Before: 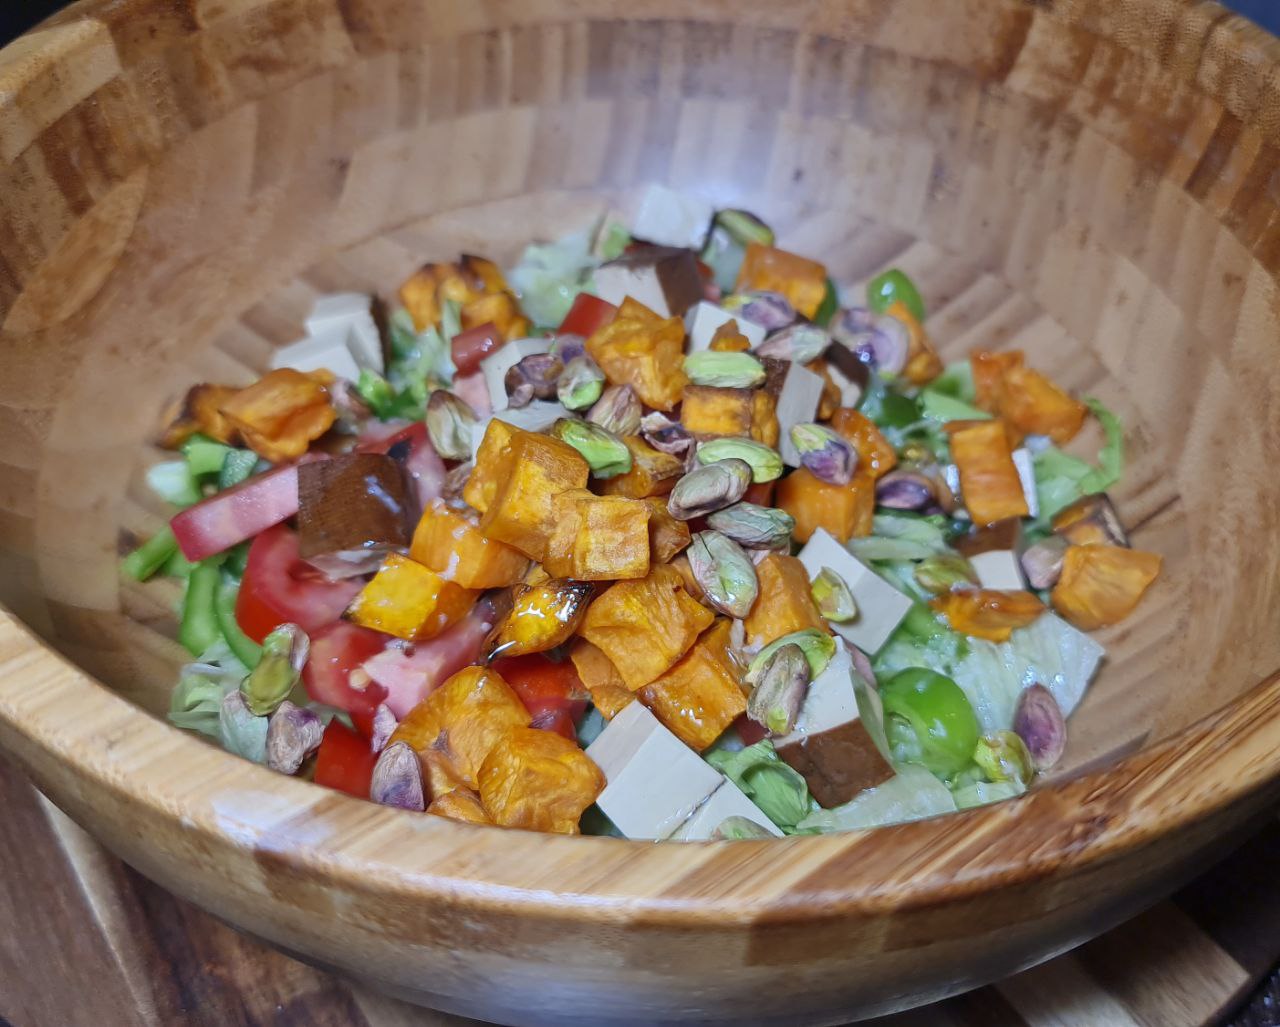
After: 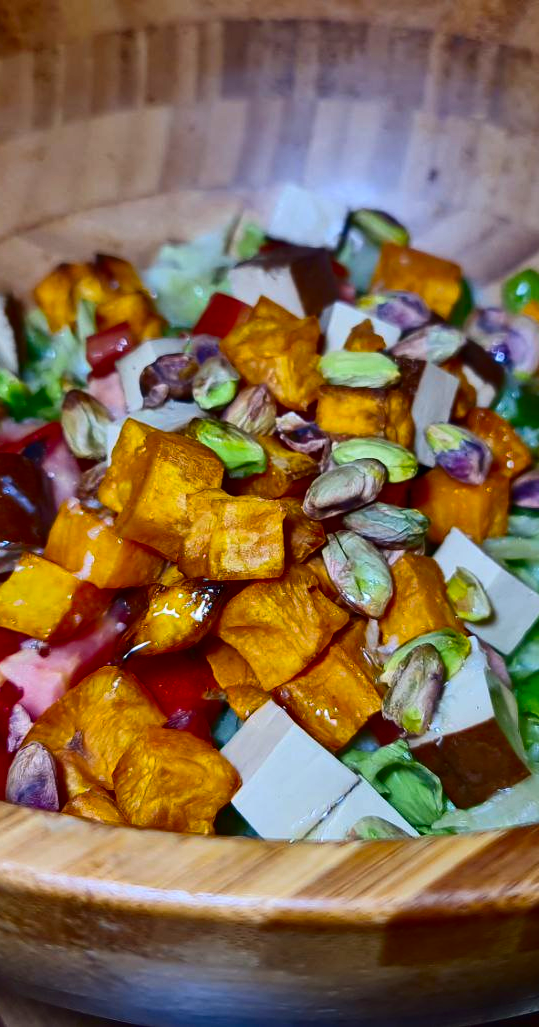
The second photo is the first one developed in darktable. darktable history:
contrast brightness saturation: contrast 0.22, brightness -0.19, saturation 0.24
white balance: emerald 1
color balance rgb: perceptual saturation grading › global saturation 20%, global vibrance 20%
crop: left 28.583%, right 29.231%
